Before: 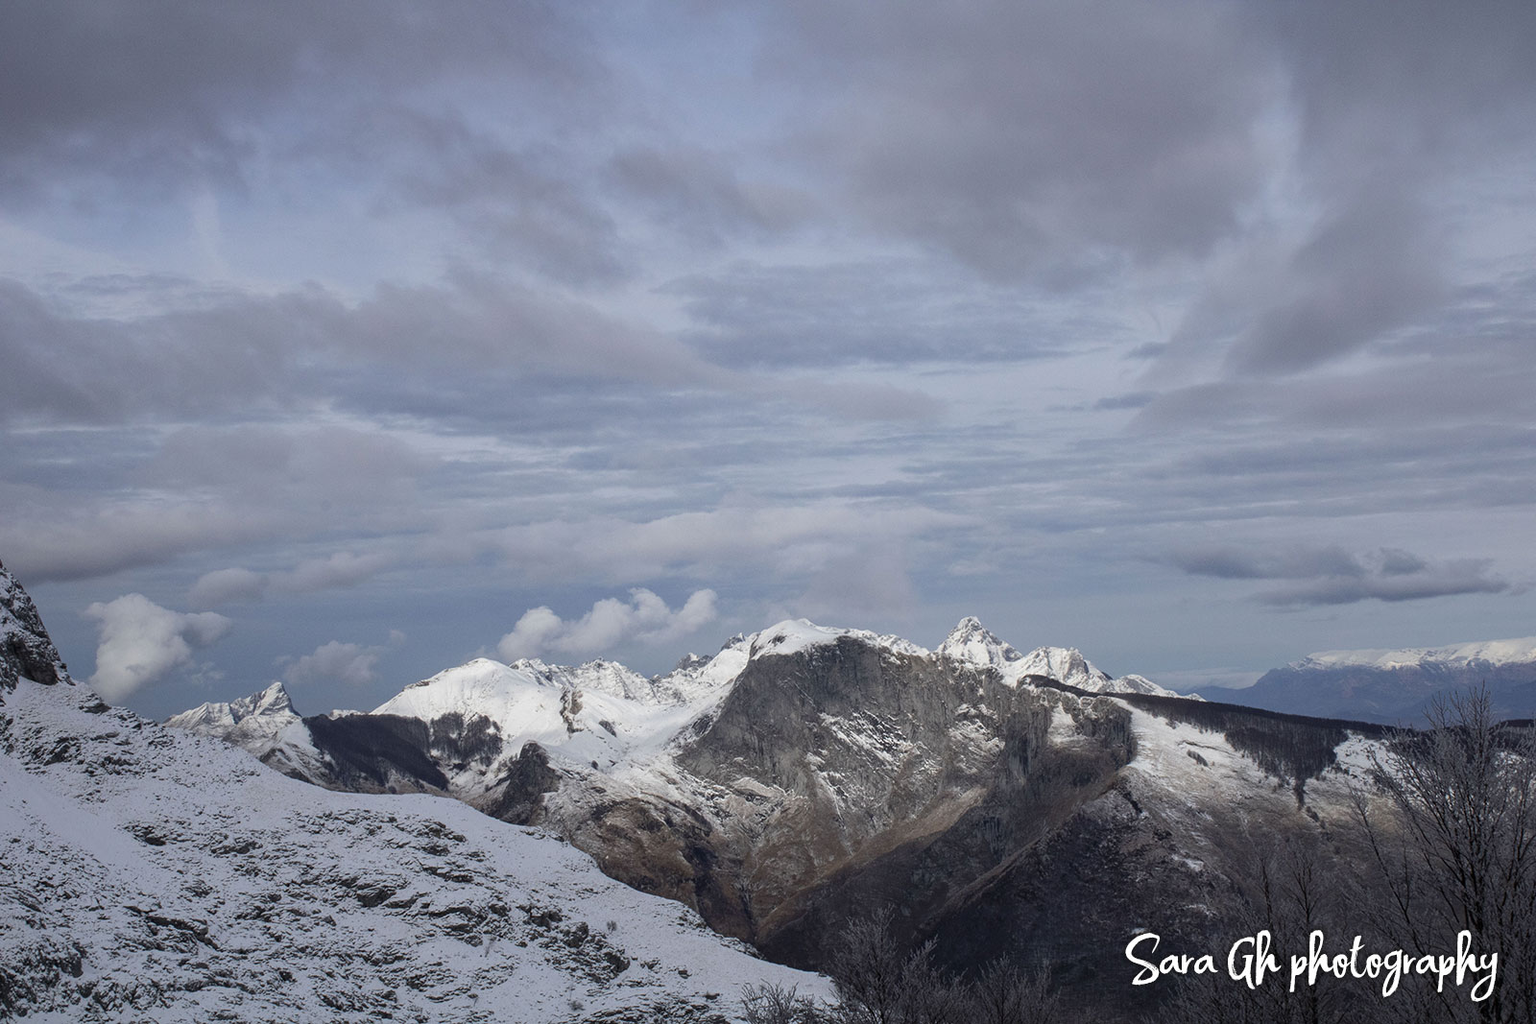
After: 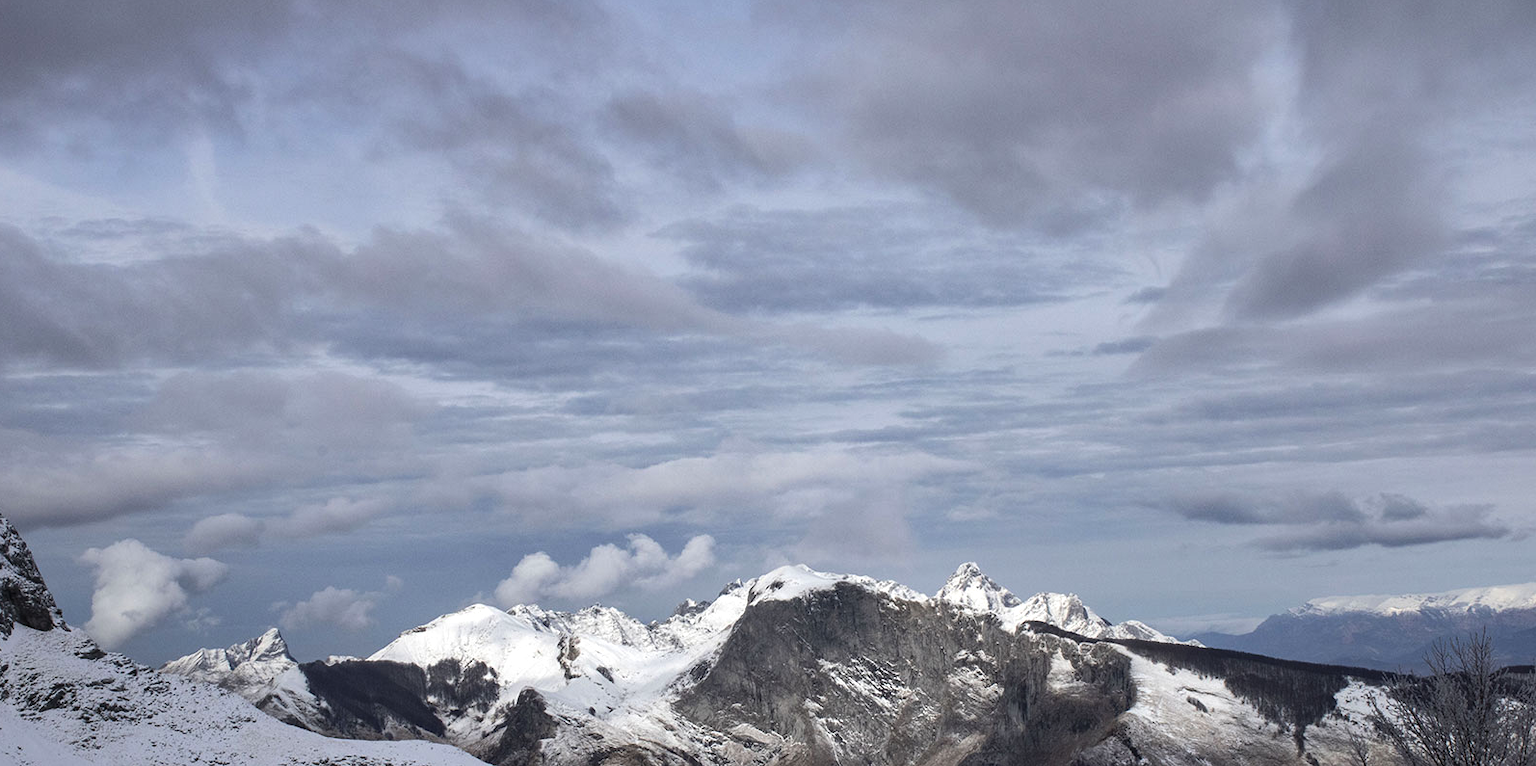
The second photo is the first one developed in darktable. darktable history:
crop: left 0.352%, top 5.548%, bottom 19.928%
exposure: black level correction -0.001, exposure 0.079 EV, compensate highlight preservation false
shadows and highlights: soften with gaussian
tone equalizer: -8 EV -0.424 EV, -7 EV -0.402 EV, -6 EV -0.314 EV, -5 EV -0.2 EV, -3 EV 0.196 EV, -2 EV 0.355 EV, -1 EV 0.365 EV, +0 EV 0.395 EV, edges refinement/feathering 500, mask exposure compensation -1.57 EV, preserve details no
